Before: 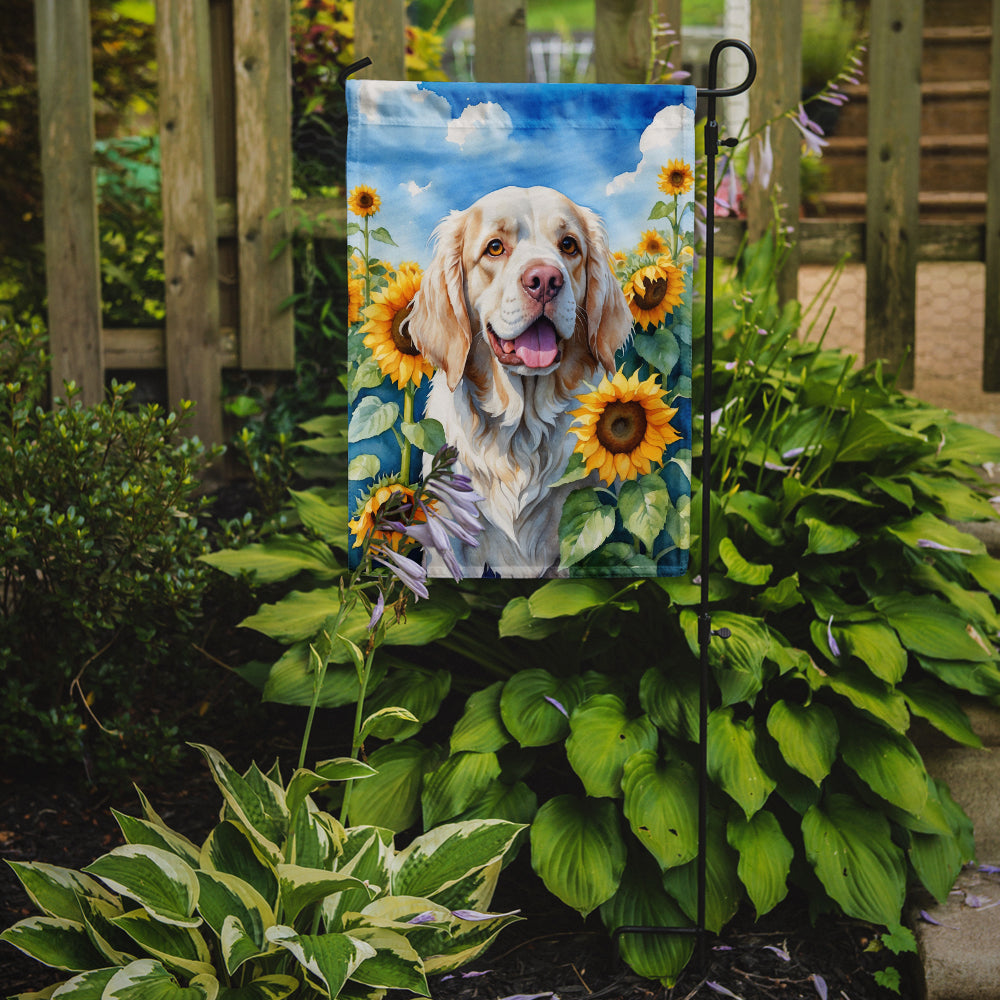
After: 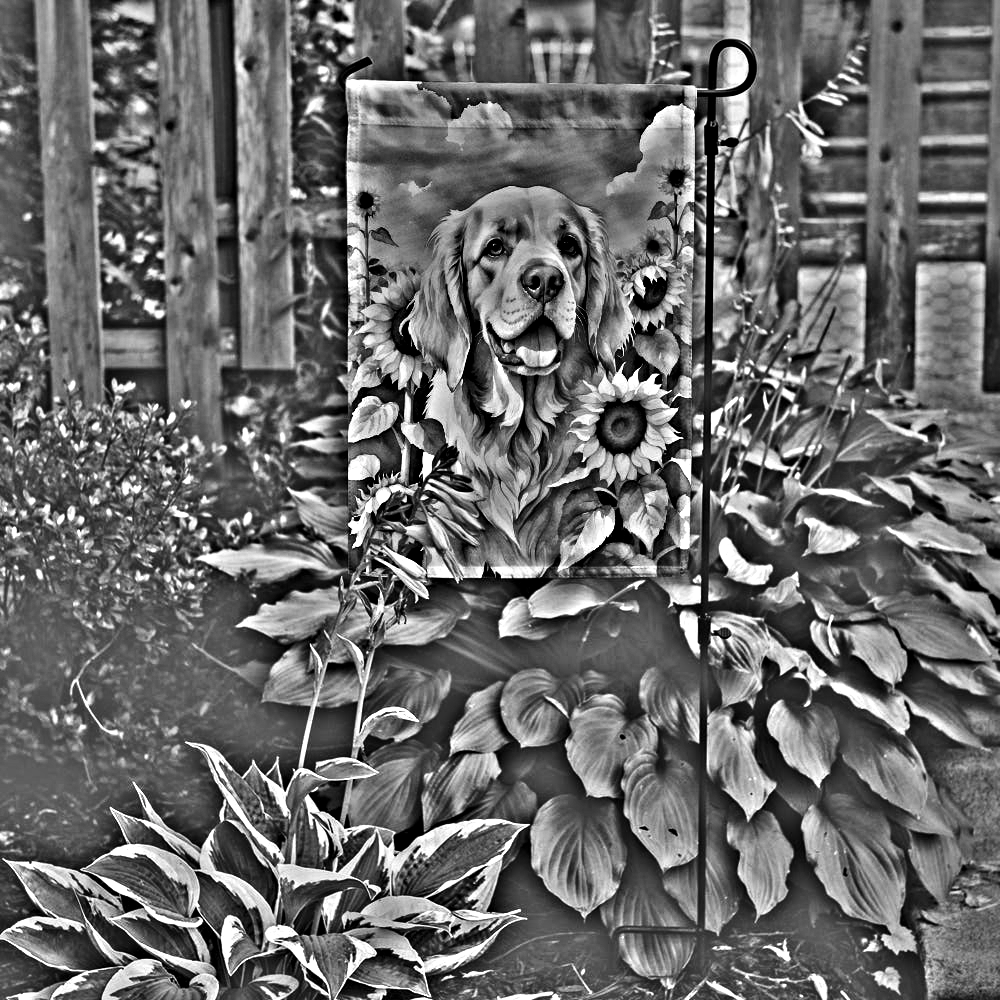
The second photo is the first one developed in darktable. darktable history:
exposure: exposure 0.178 EV, compensate exposure bias true, compensate highlight preservation false
color balance rgb: linear chroma grading › global chroma 15%, perceptual saturation grading › global saturation 30%
highpass: on, module defaults
contrast brightness saturation: contrast 0.12, brightness -0.12, saturation 0.2
